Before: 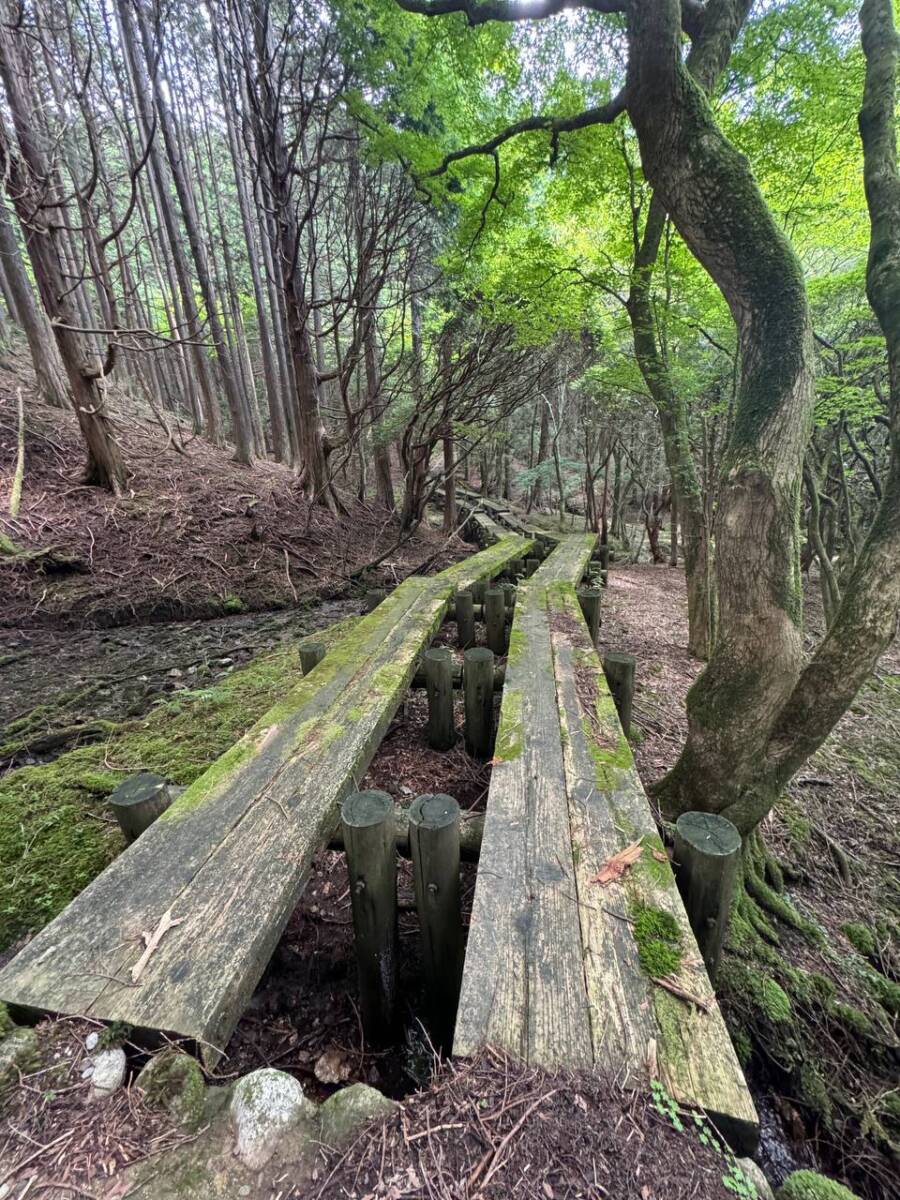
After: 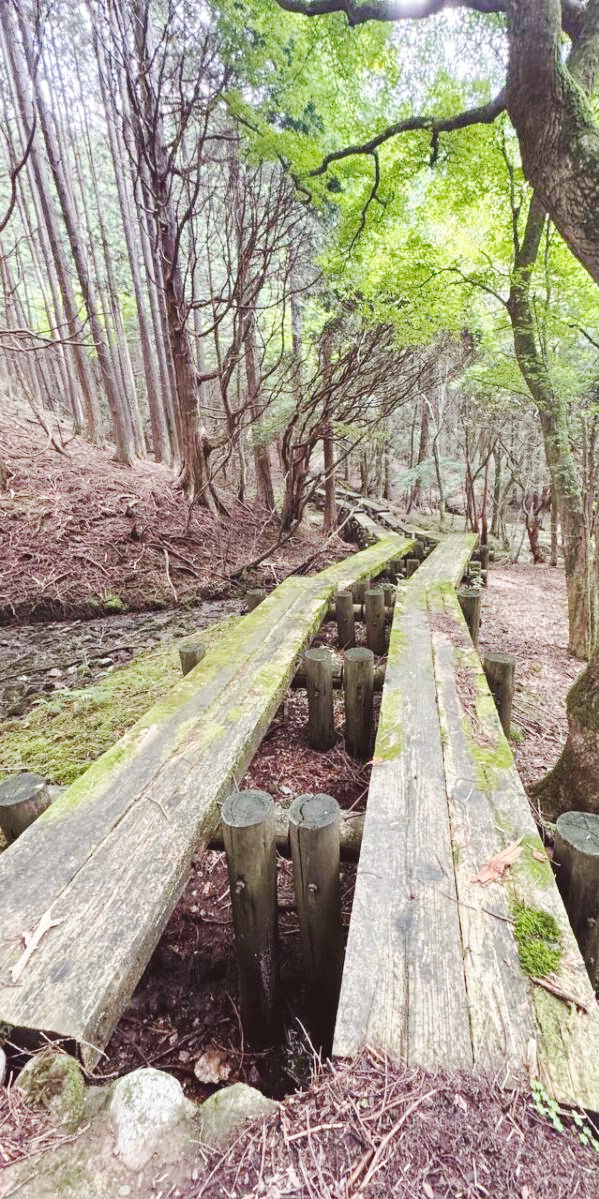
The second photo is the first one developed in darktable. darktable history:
base curve: curves: ch0 [(0, 0.007) (0.028, 0.063) (0.121, 0.311) (0.46, 0.743) (0.859, 0.957) (1, 1)], preserve colors none
color balance: mode lift, gamma, gain (sRGB), lift [1, 1.049, 1, 1]
crop and rotate: left 13.409%, right 19.924%
